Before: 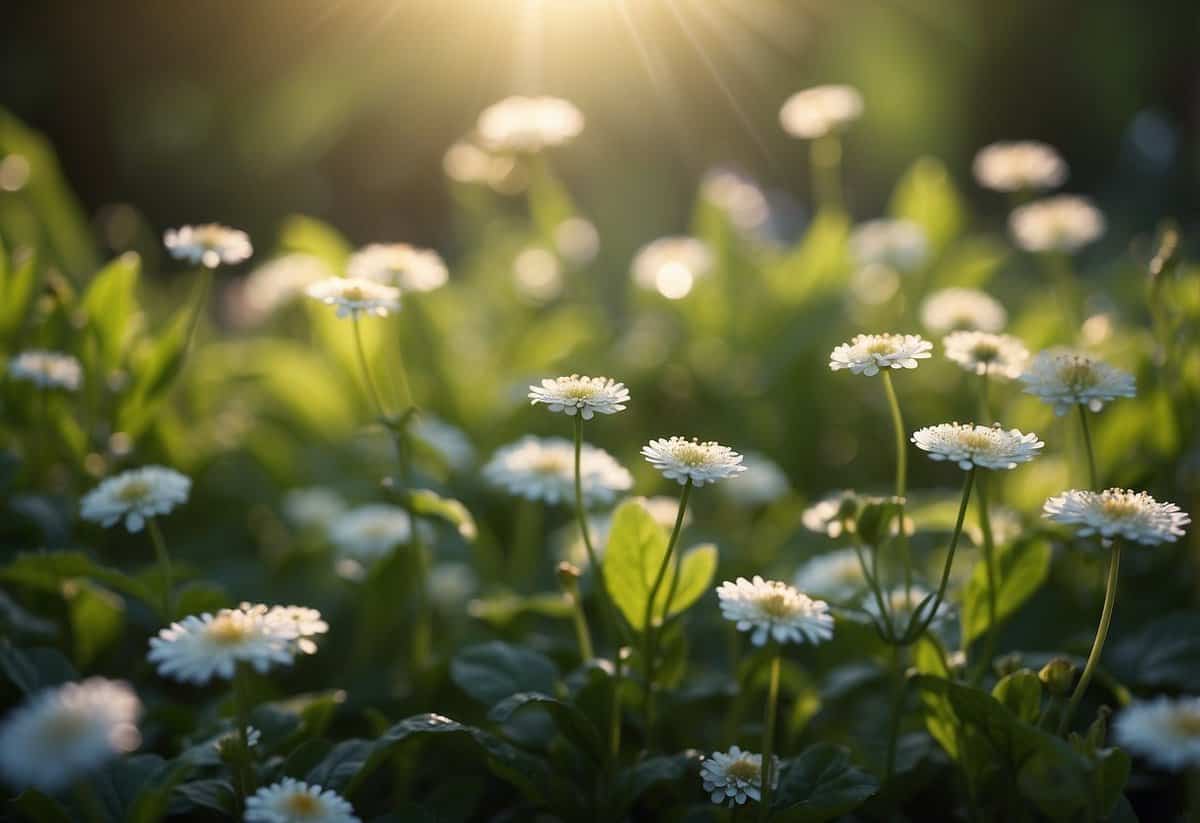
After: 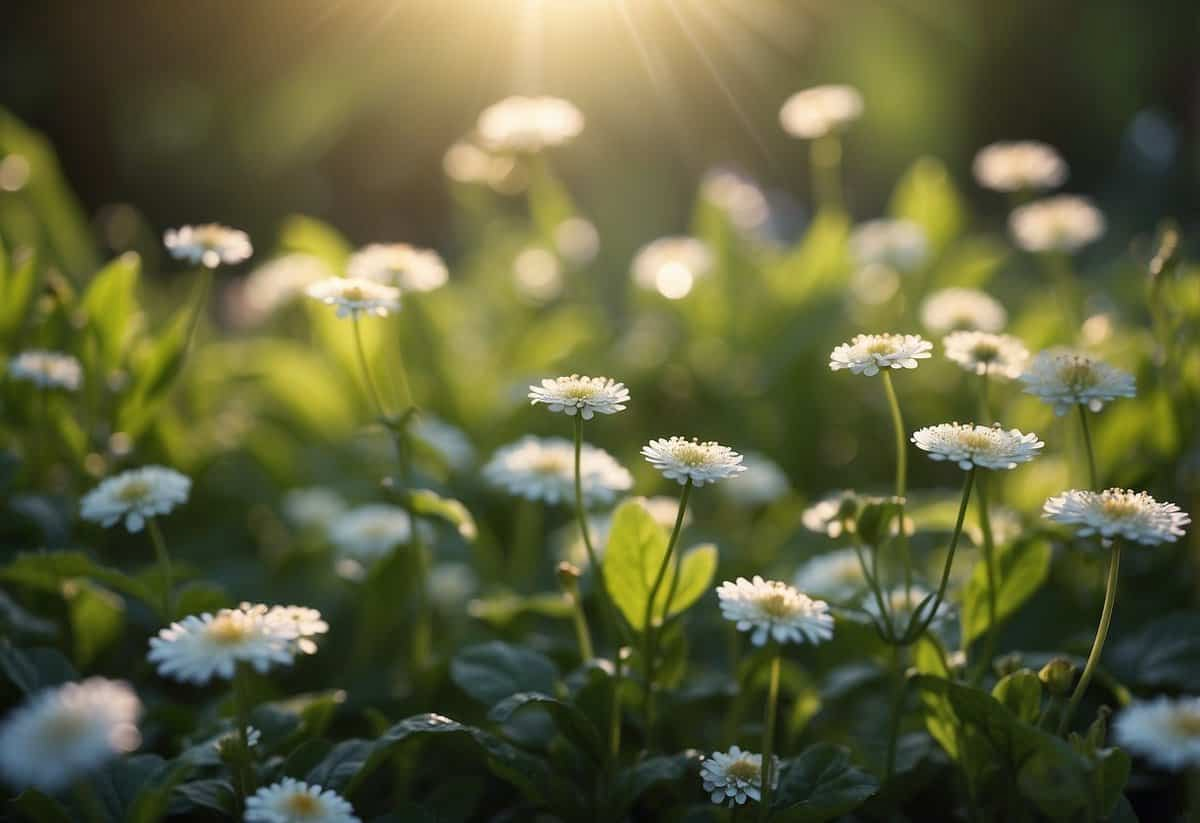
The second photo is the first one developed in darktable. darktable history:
shadows and highlights: shadows 30.91, highlights 1.91, soften with gaussian
